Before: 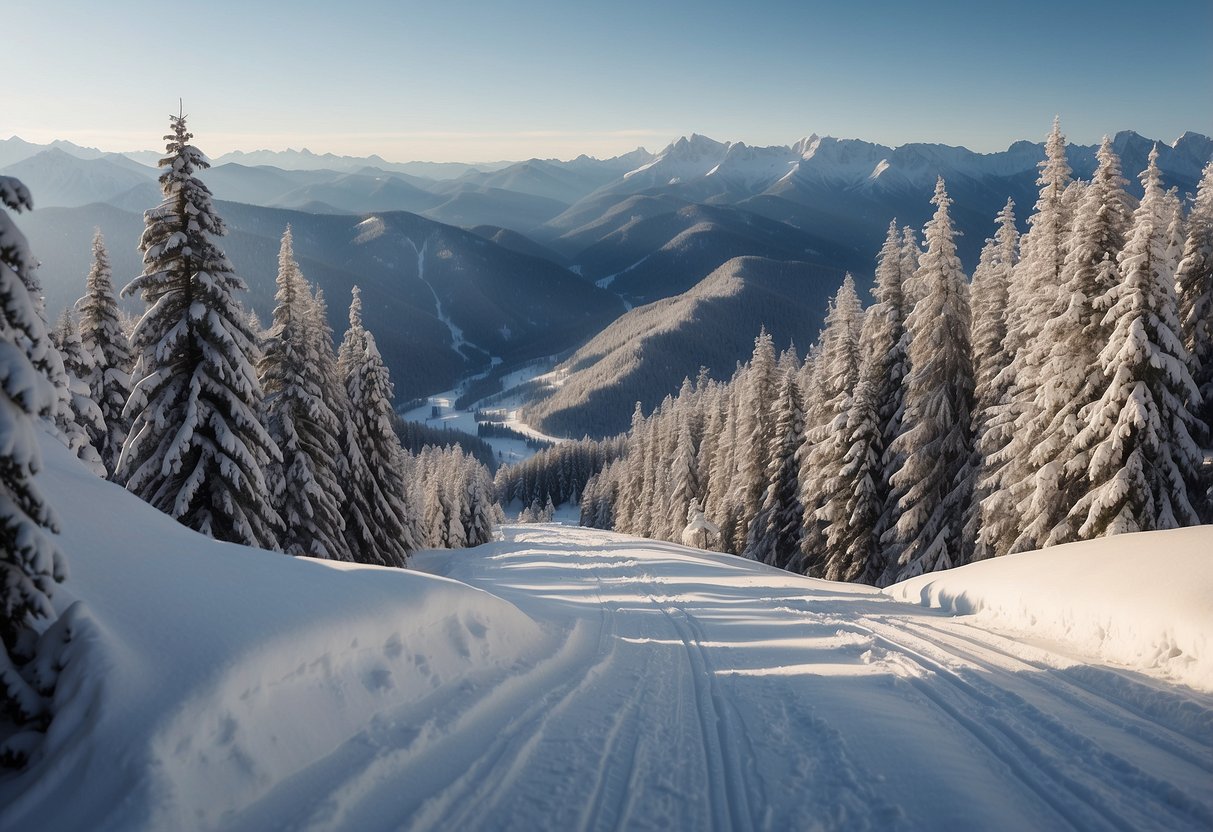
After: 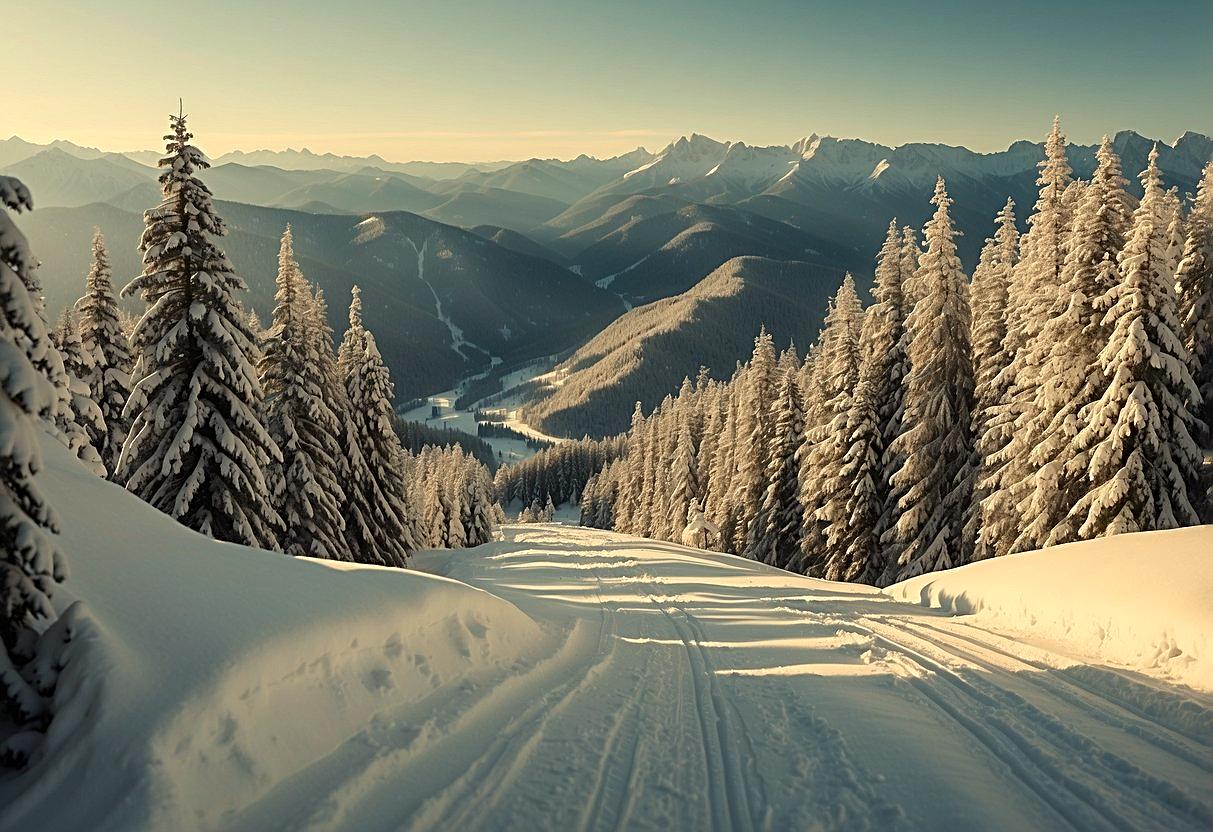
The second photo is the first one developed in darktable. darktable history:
white balance: red 1.08, blue 0.791
sharpen: radius 2.817, amount 0.715
